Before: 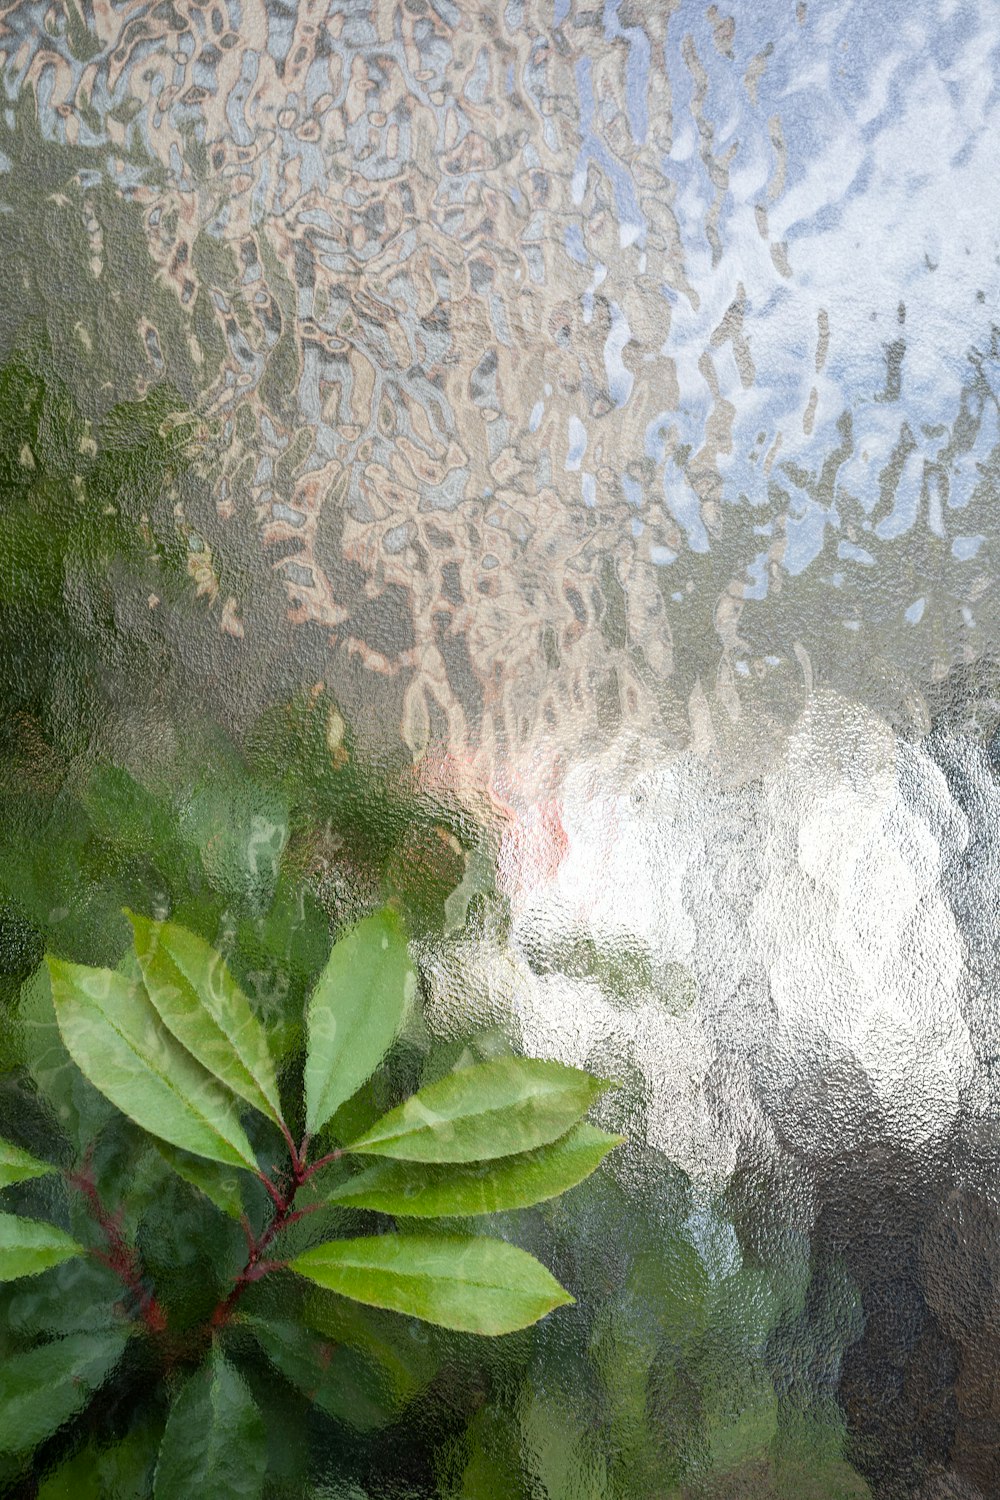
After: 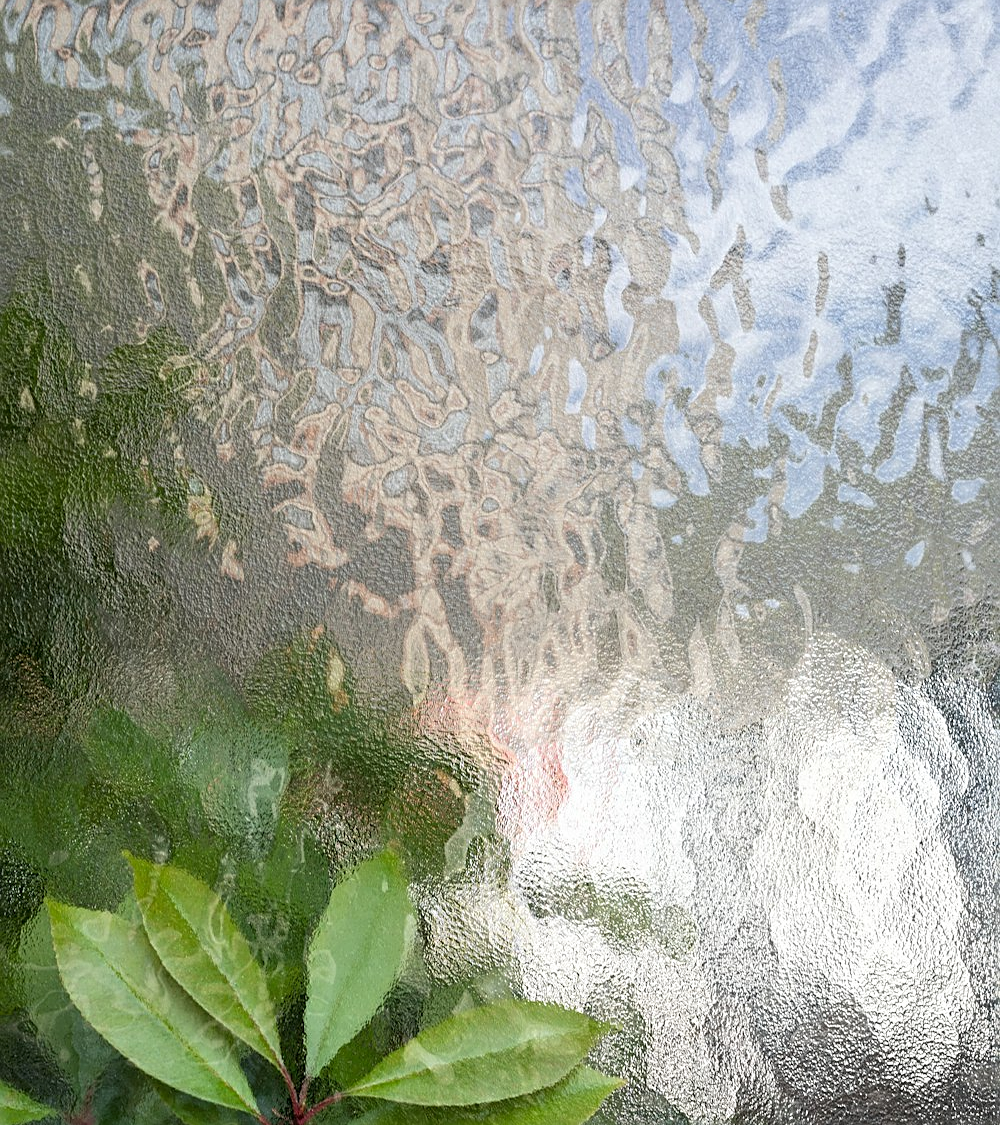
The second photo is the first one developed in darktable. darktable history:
crop: top 3.857%, bottom 21.132%
sharpen: on, module defaults
